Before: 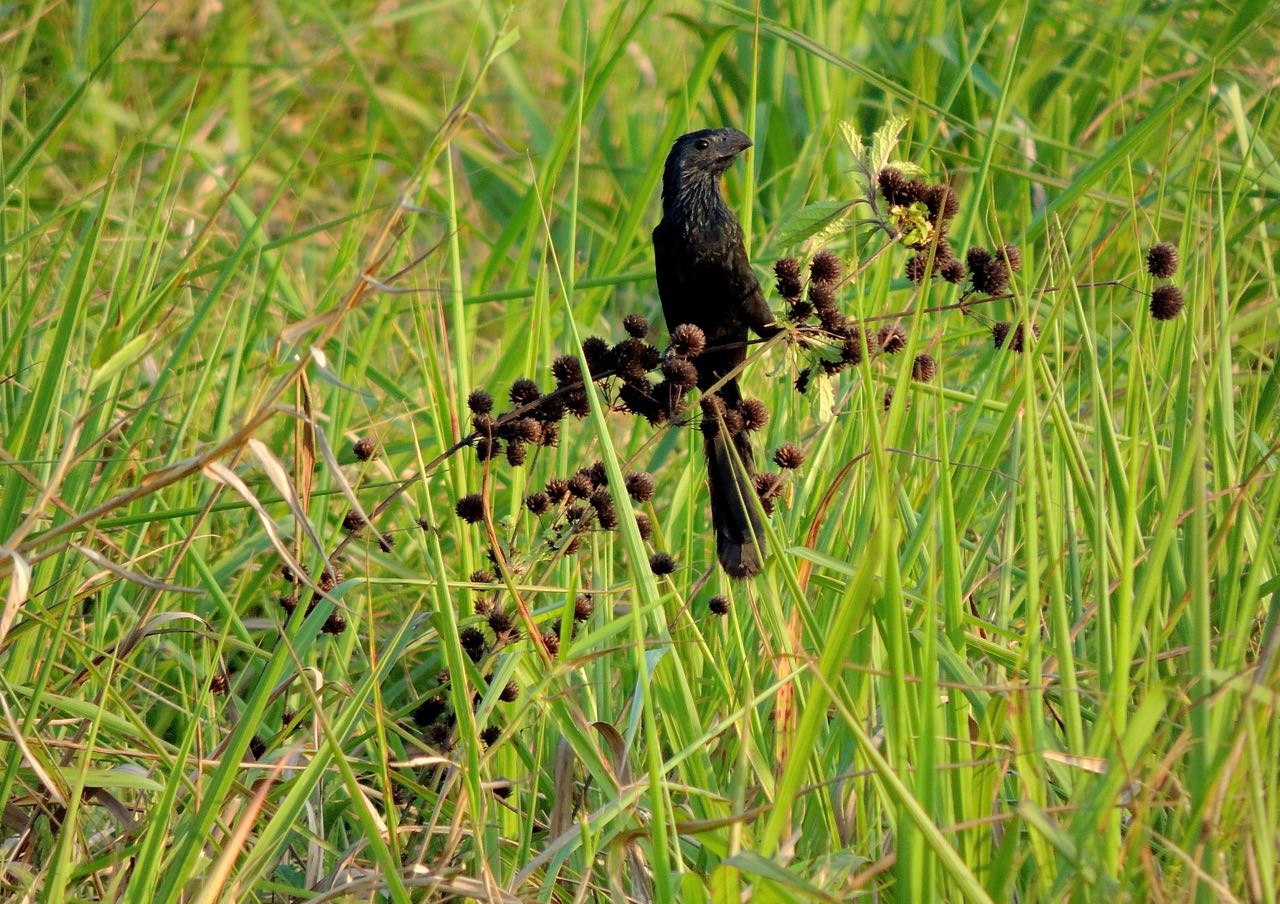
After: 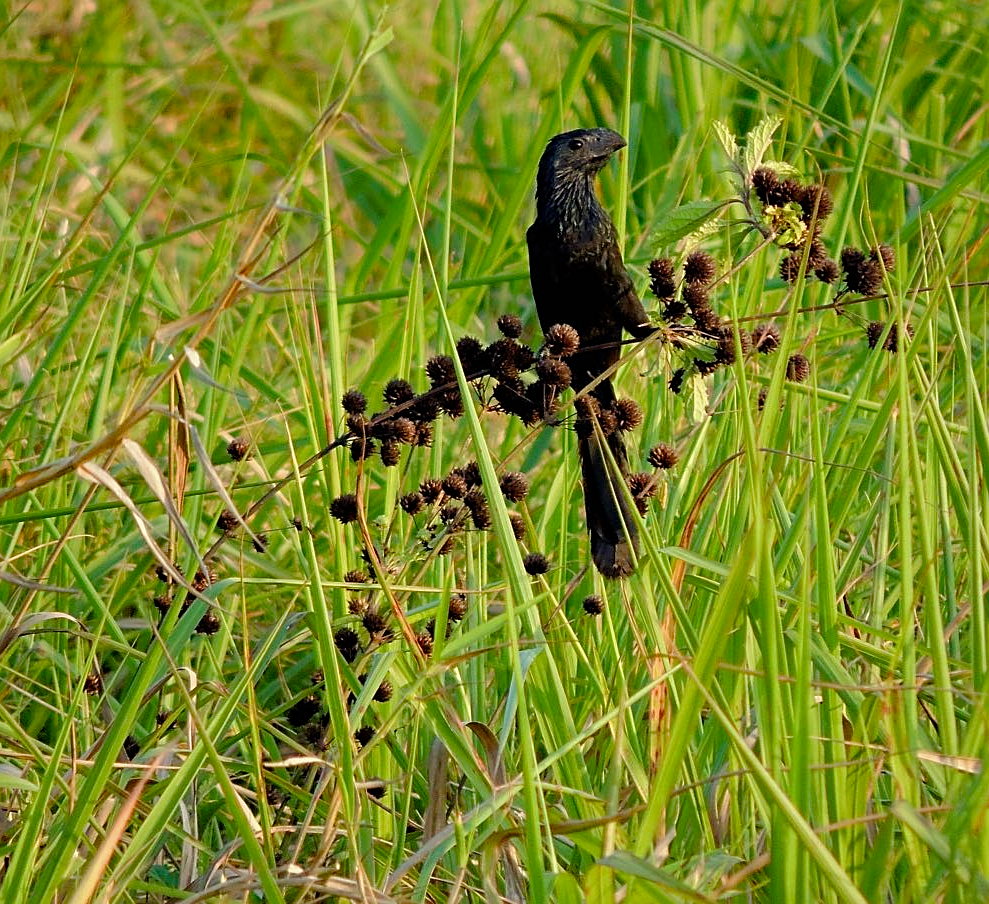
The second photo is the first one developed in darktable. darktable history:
exposure: exposure -0.15 EV, compensate highlight preservation false
sharpen: on, module defaults
color balance rgb: perceptual saturation grading › global saturation 20%, perceptual saturation grading › highlights -25.208%, perceptual saturation grading › shadows 24.994%
crop: left 9.874%, right 12.793%
